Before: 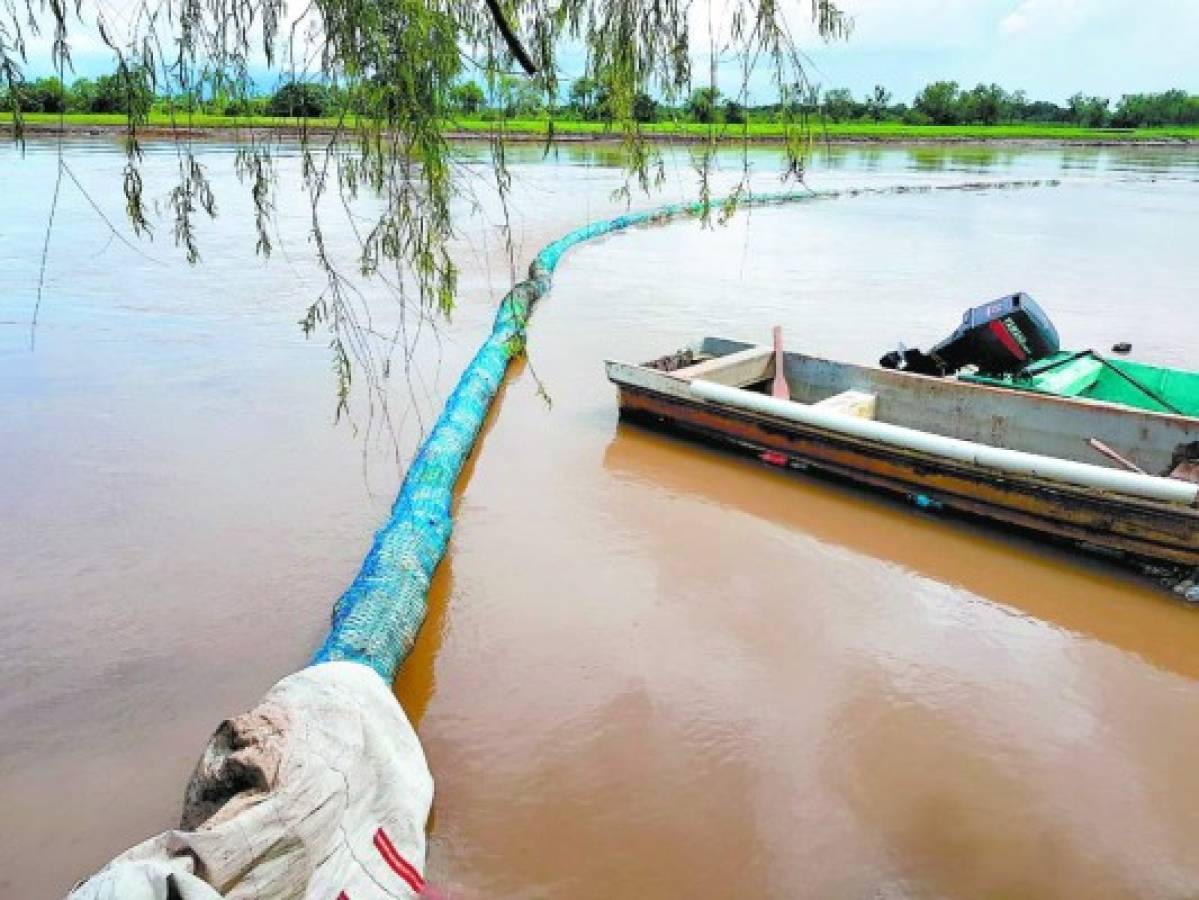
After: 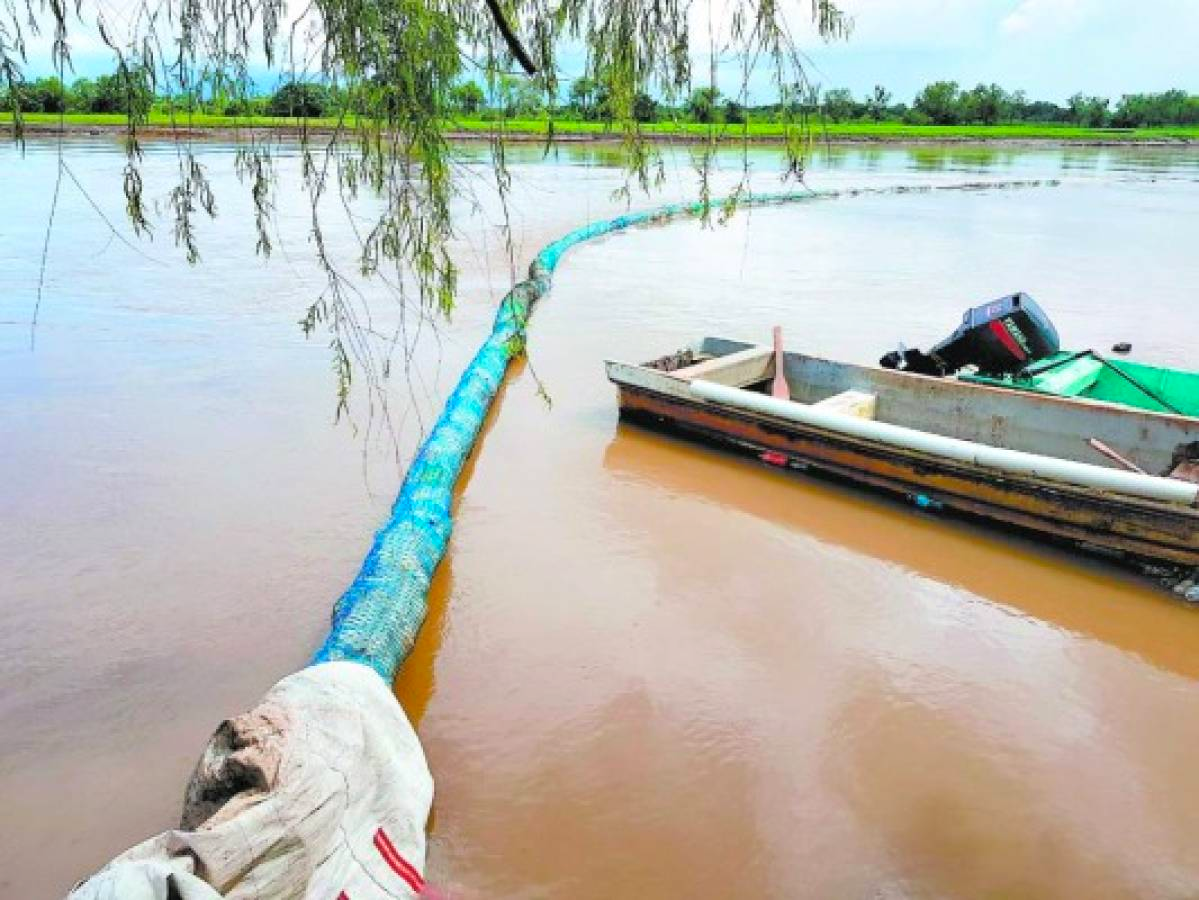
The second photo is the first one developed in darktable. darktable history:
contrast brightness saturation: contrast 0.033, brightness 0.058, saturation 0.122
